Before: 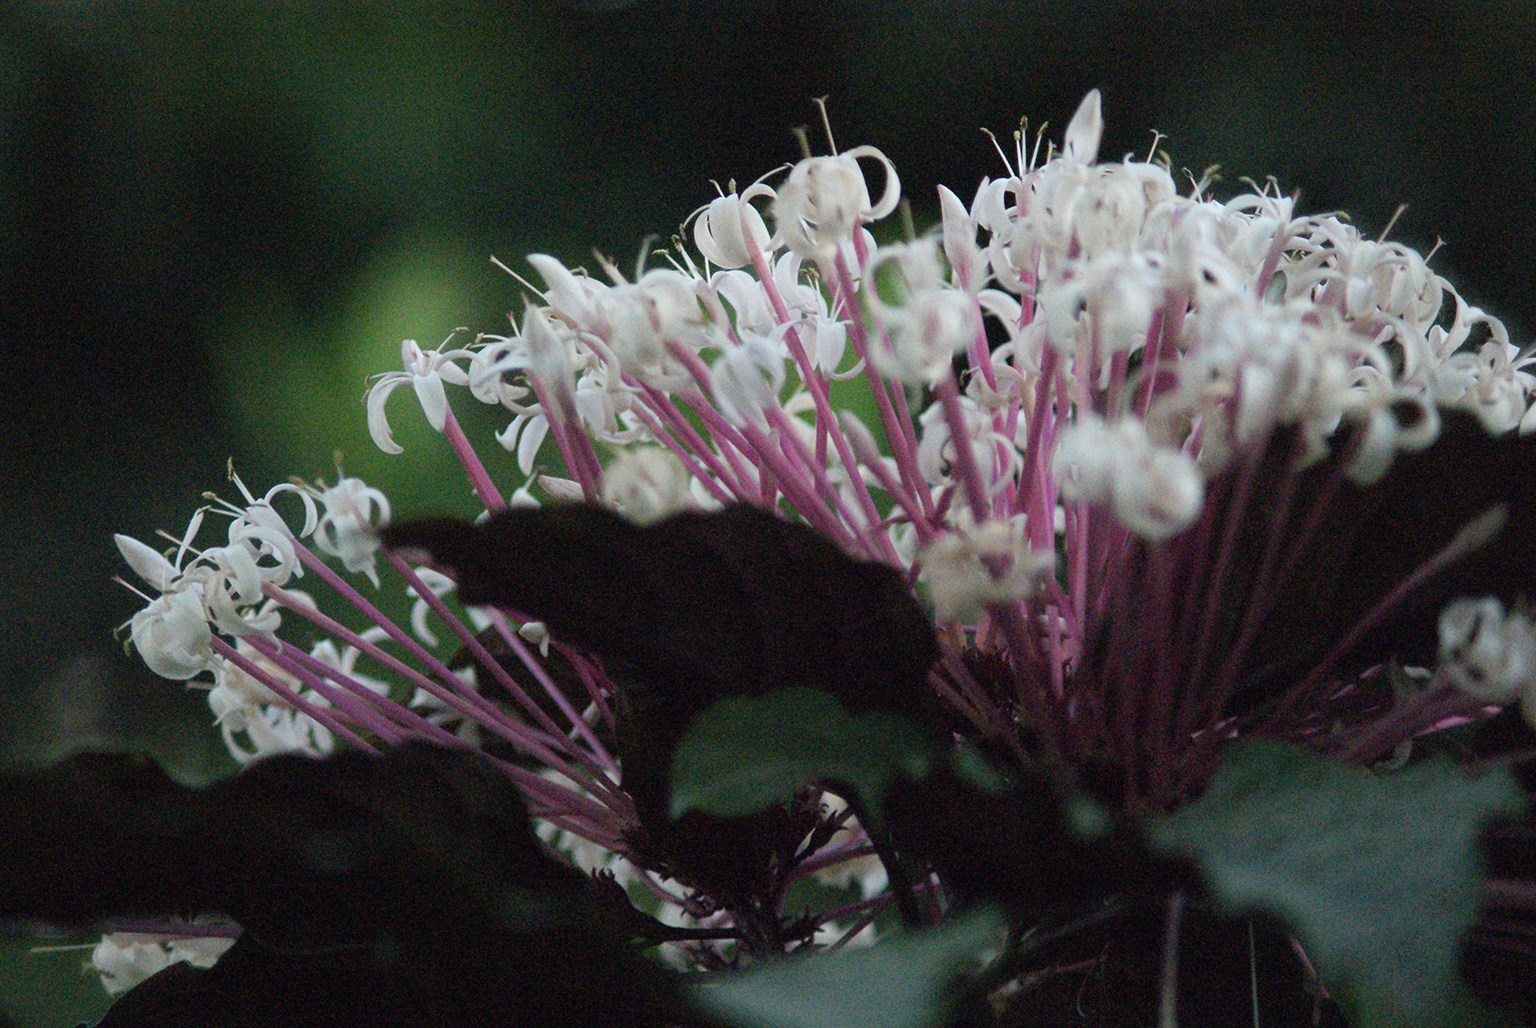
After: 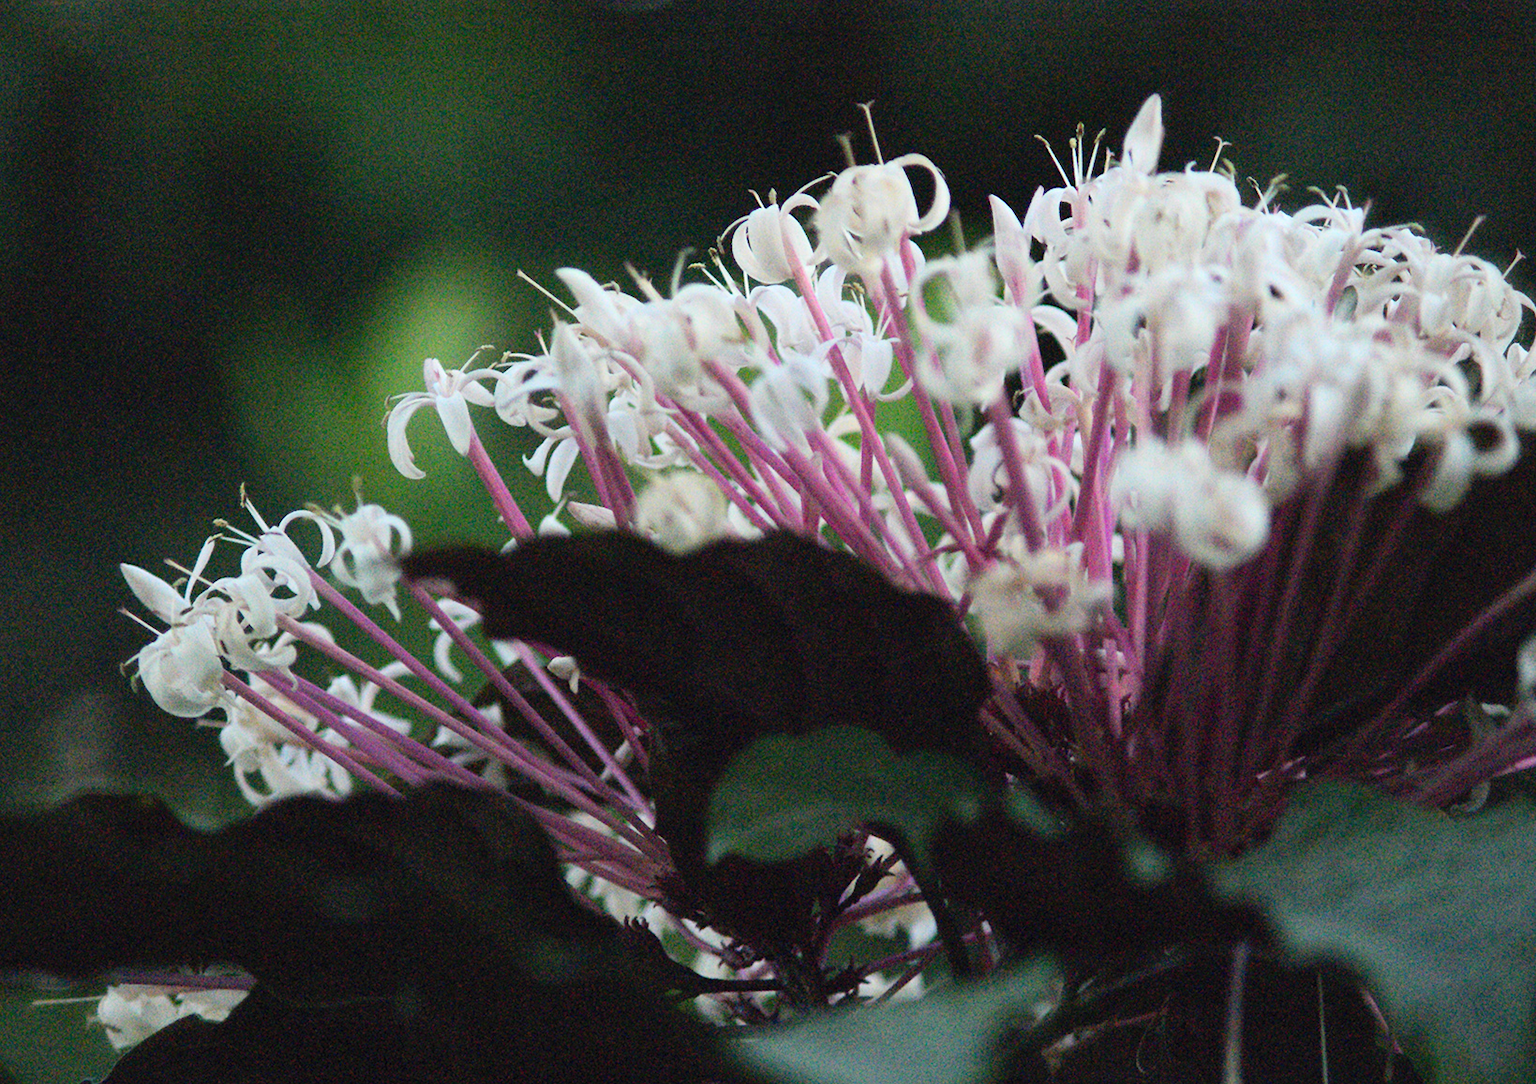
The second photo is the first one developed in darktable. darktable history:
crop and rotate: right 5.167%
shadows and highlights: shadows 20.91, highlights -35.45, soften with gaussian
contrast brightness saturation: contrast 0.2, brightness 0.16, saturation 0.22
